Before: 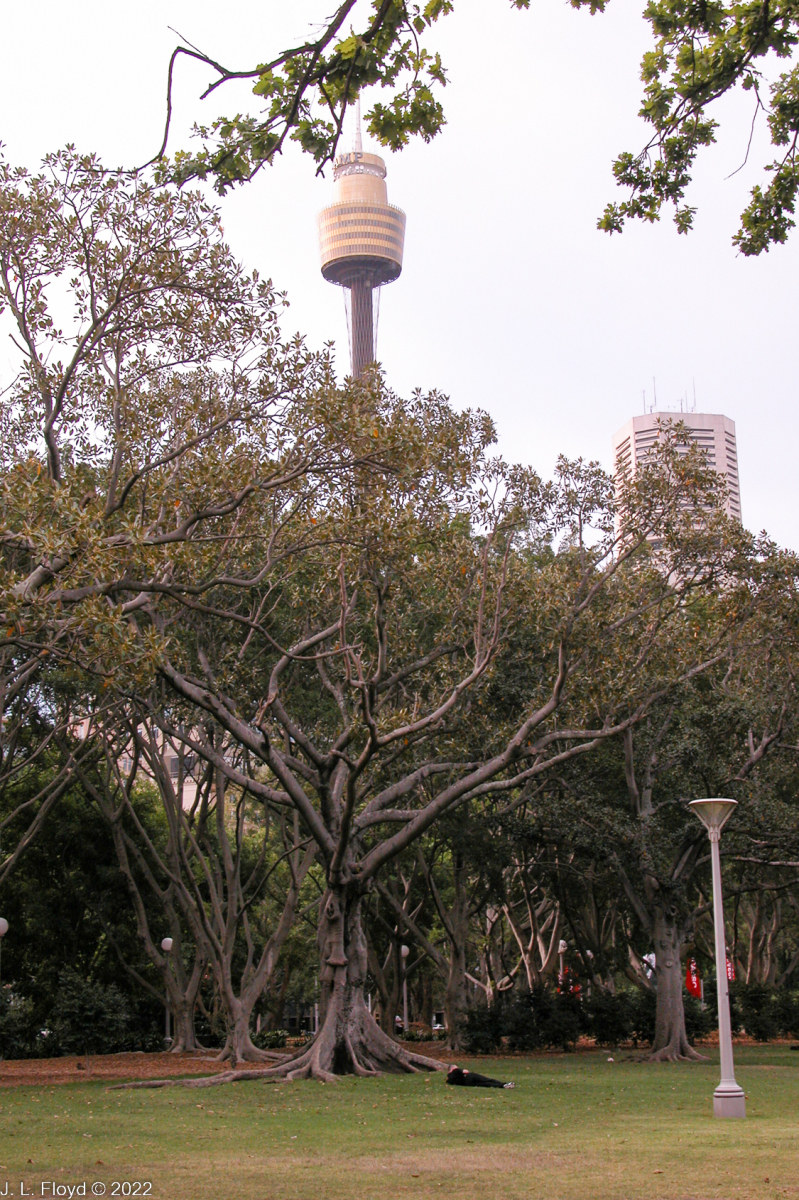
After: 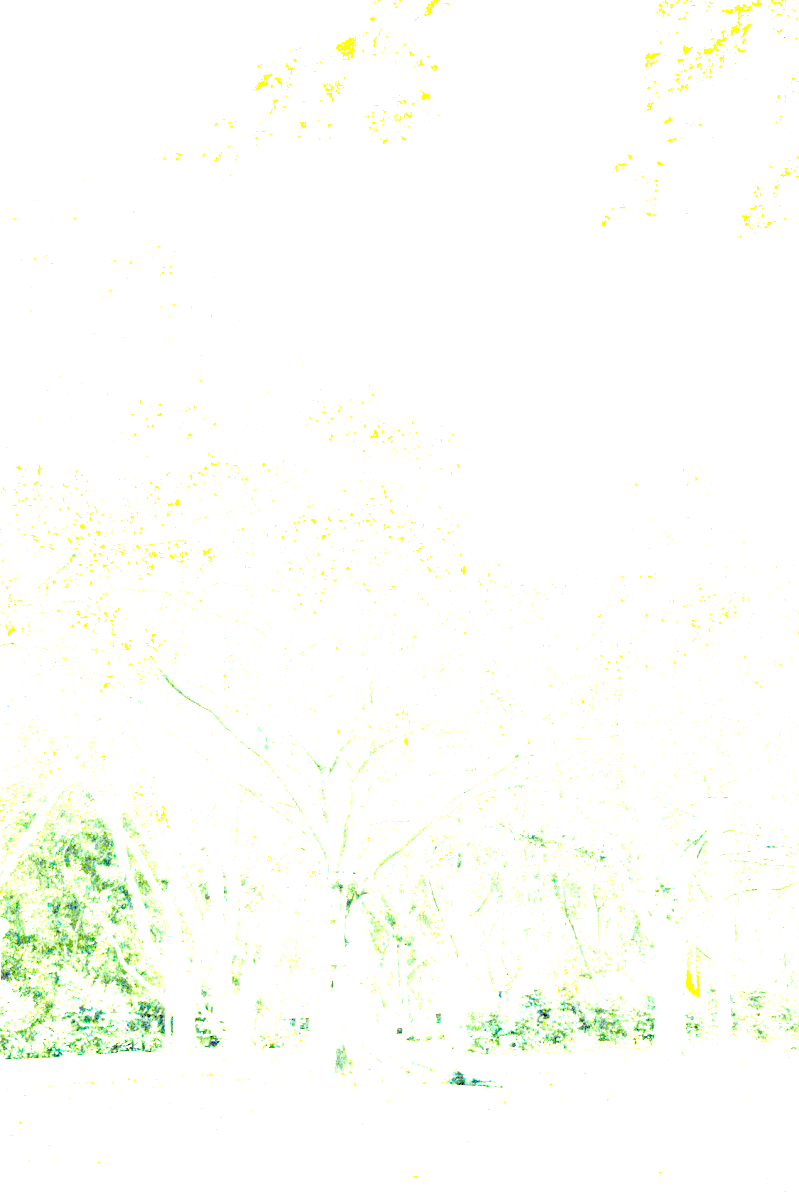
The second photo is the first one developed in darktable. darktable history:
exposure: exposure 8 EV, compensate highlight preservation false
color correction: highlights a* -20.08, highlights b* 9.8, shadows a* -20.4, shadows b* -10.76
